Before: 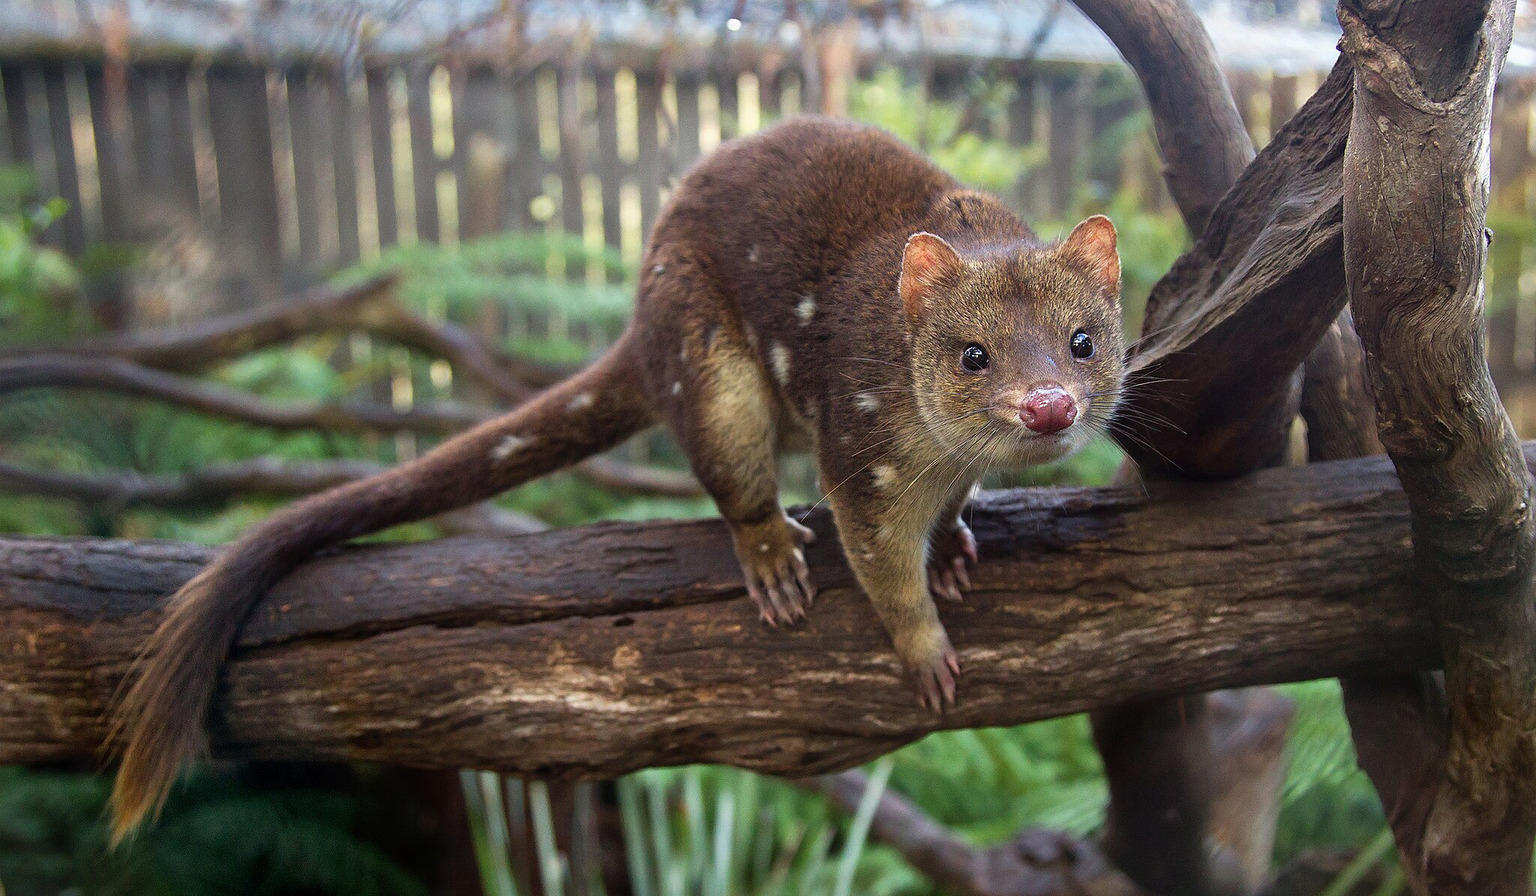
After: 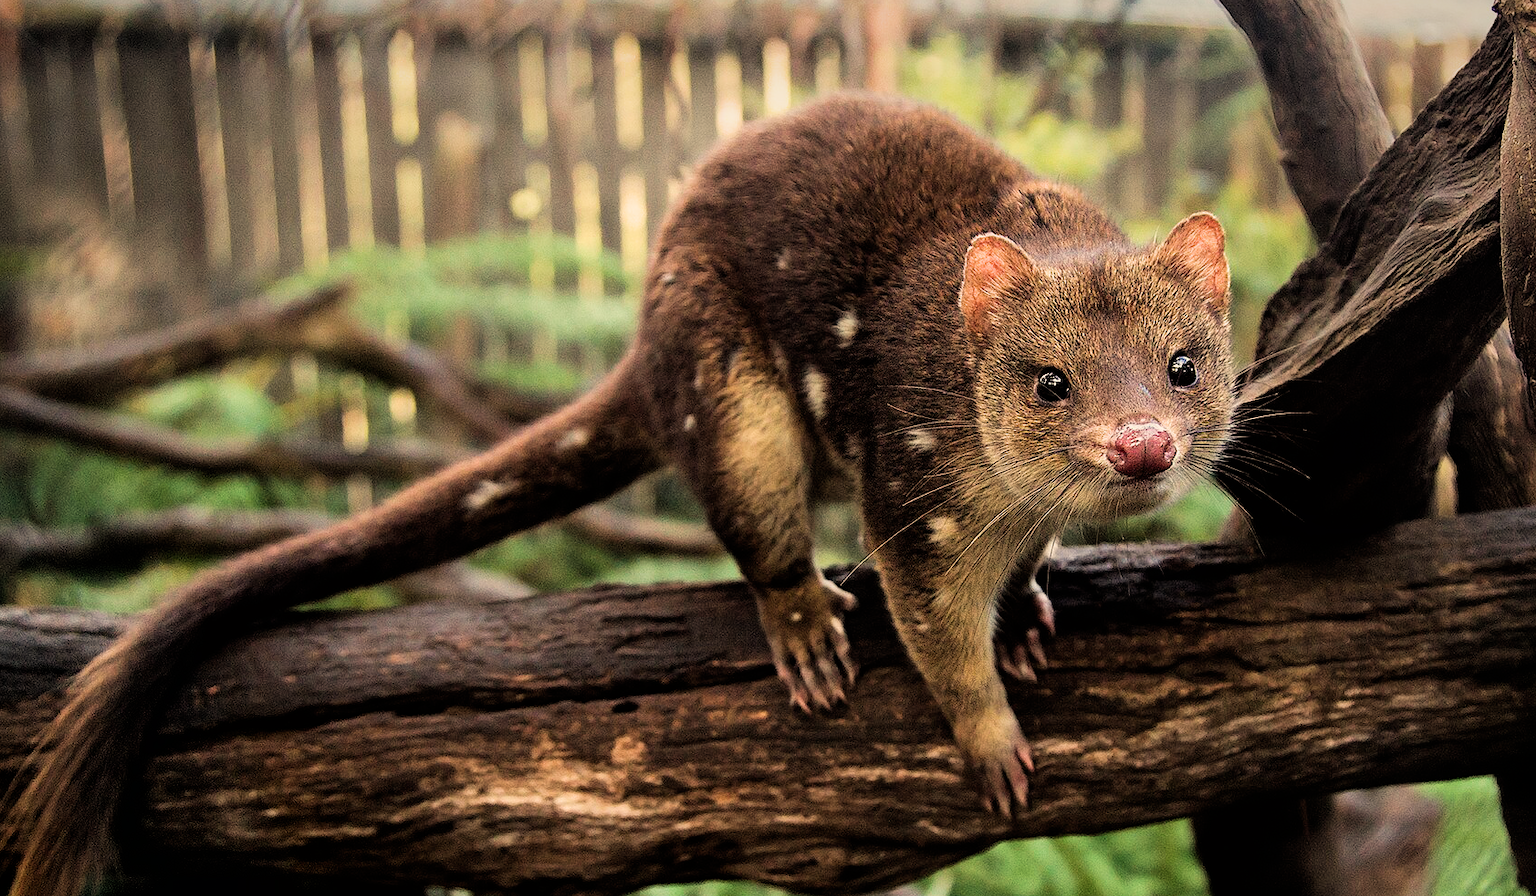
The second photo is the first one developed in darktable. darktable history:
vignetting: fall-off start 97.52%, fall-off radius 100%, brightness -0.574, saturation 0, center (-0.027, 0.404), width/height ratio 1.368, unbound false
tone equalizer: -8 EV -0.417 EV, -7 EV -0.389 EV, -6 EV -0.333 EV, -5 EV -0.222 EV, -3 EV 0.222 EV, -2 EV 0.333 EV, -1 EV 0.389 EV, +0 EV 0.417 EV, edges refinement/feathering 500, mask exposure compensation -1.57 EV, preserve details no
crop and rotate: left 7.196%, top 4.574%, right 10.605%, bottom 13.178%
filmic rgb: black relative exposure -5 EV, white relative exposure 3.5 EV, hardness 3.19, contrast 1.2, highlights saturation mix -30%
white balance: red 1.138, green 0.996, blue 0.812
